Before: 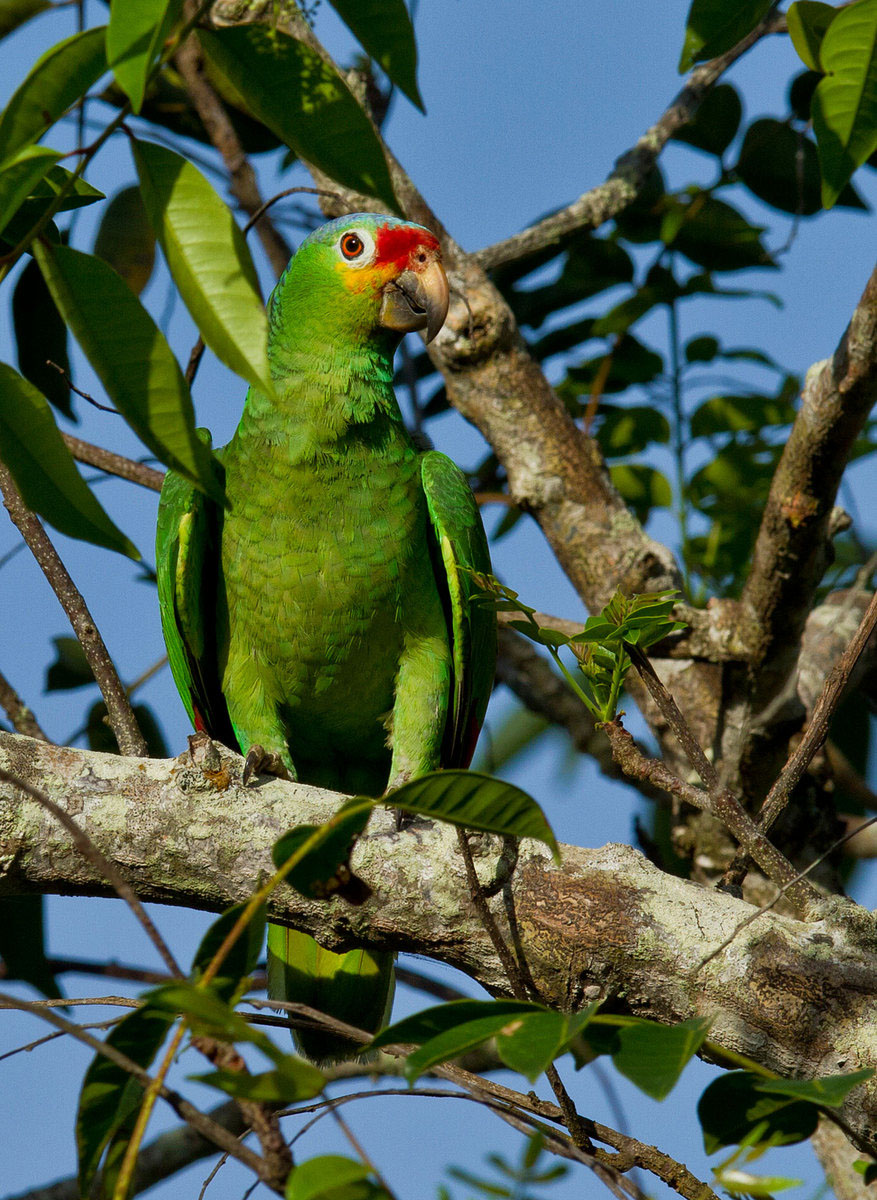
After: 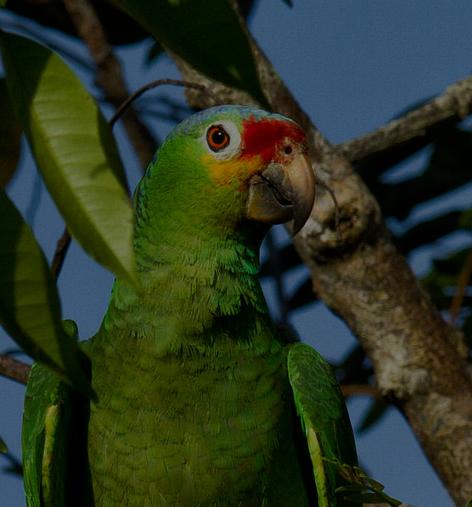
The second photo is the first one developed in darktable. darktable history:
tone equalizer: -8 EV -2 EV, -7 EV -2 EV, -6 EV -2 EV, -5 EV -2 EV, -4 EV -2 EV, -3 EV -2 EV, -2 EV -2 EV, -1 EV -1.63 EV, +0 EV -2 EV
crop: left 15.306%, top 9.065%, right 30.789%, bottom 48.638%
